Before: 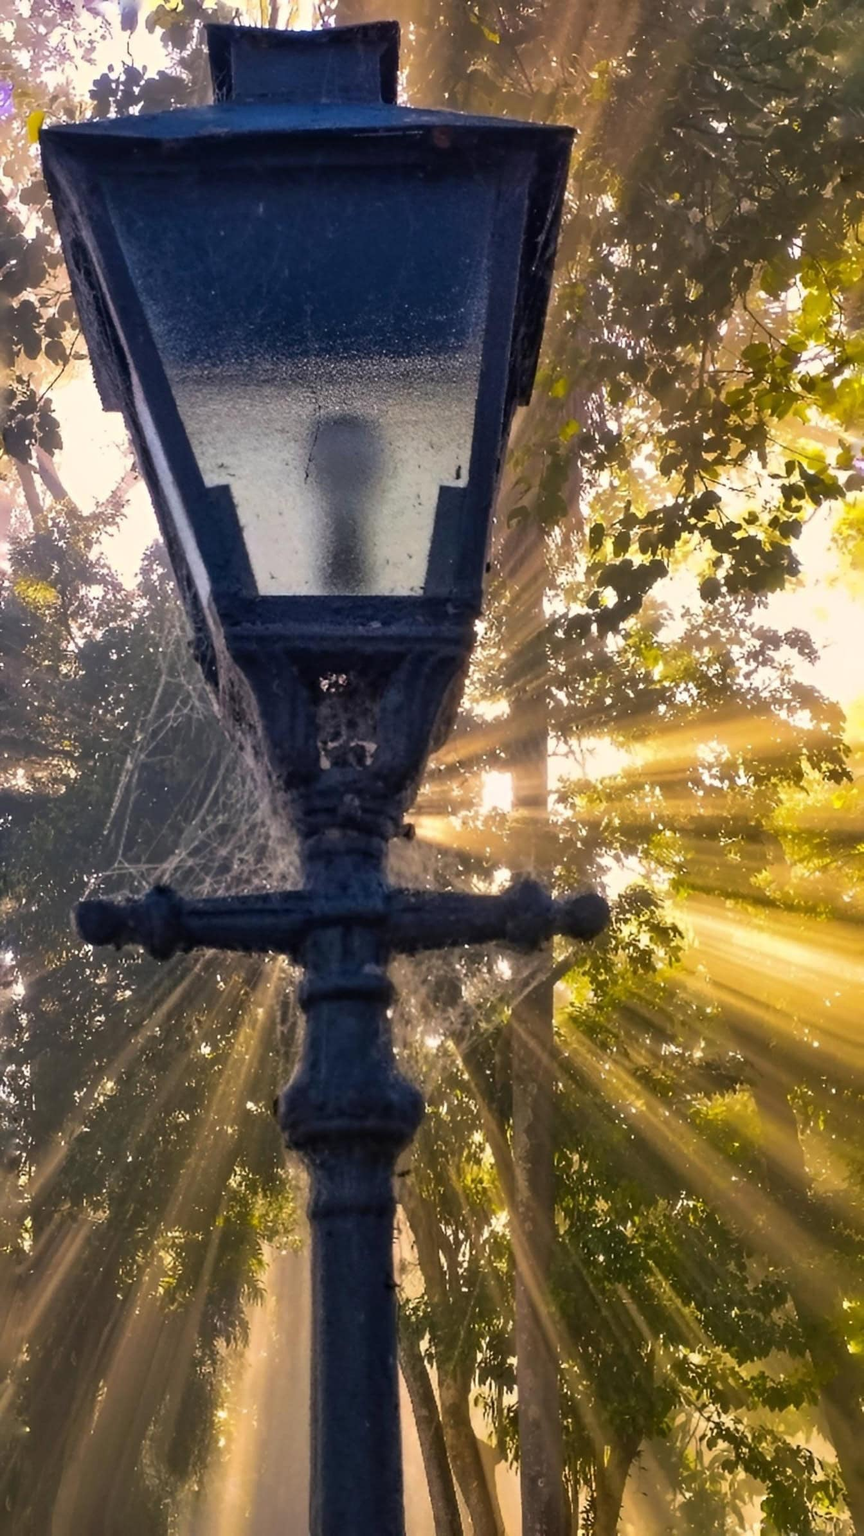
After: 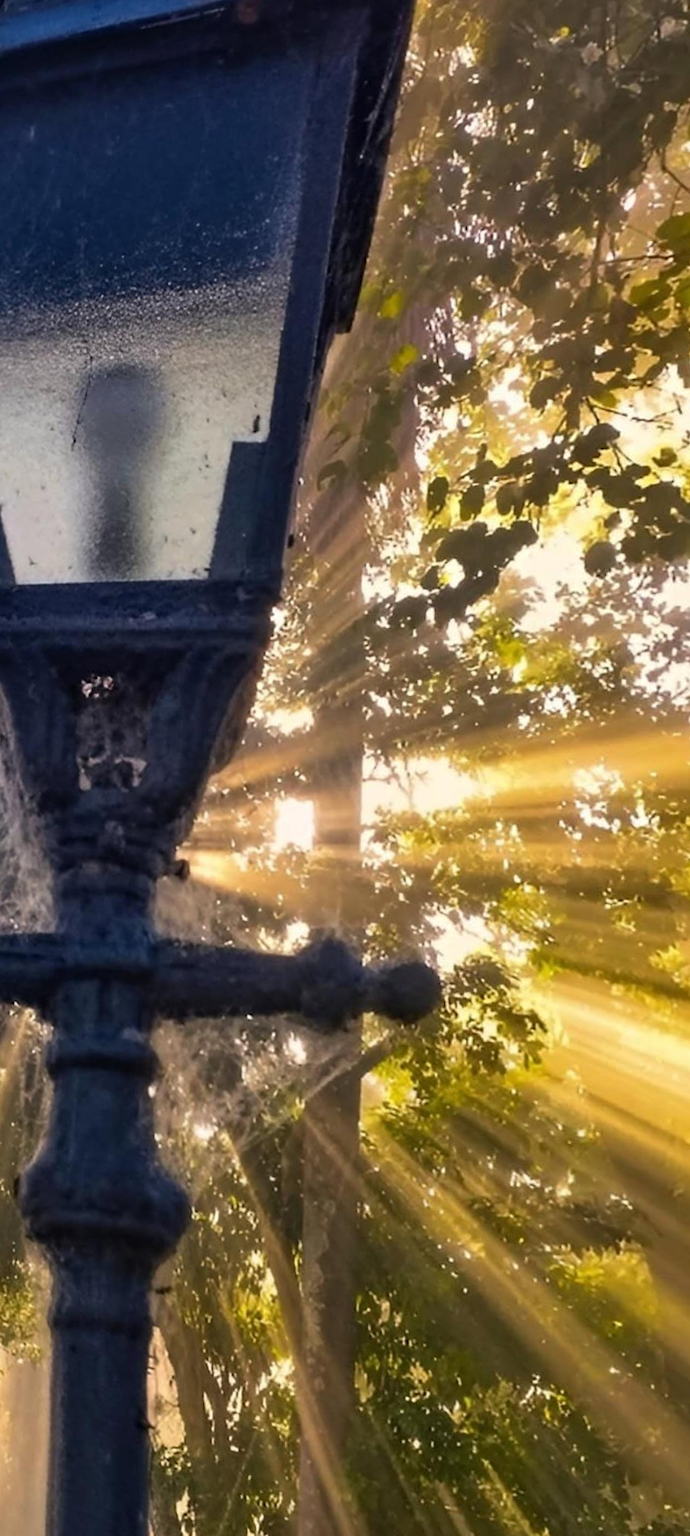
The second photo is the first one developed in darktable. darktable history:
bloom: size 3%, threshold 100%, strength 0%
crop and rotate: left 22.918%, top 5.629%, right 14.711%, bottom 2.247%
rotate and perspective: rotation 1.69°, lens shift (vertical) -0.023, lens shift (horizontal) -0.291, crop left 0.025, crop right 0.988, crop top 0.092, crop bottom 0.842
